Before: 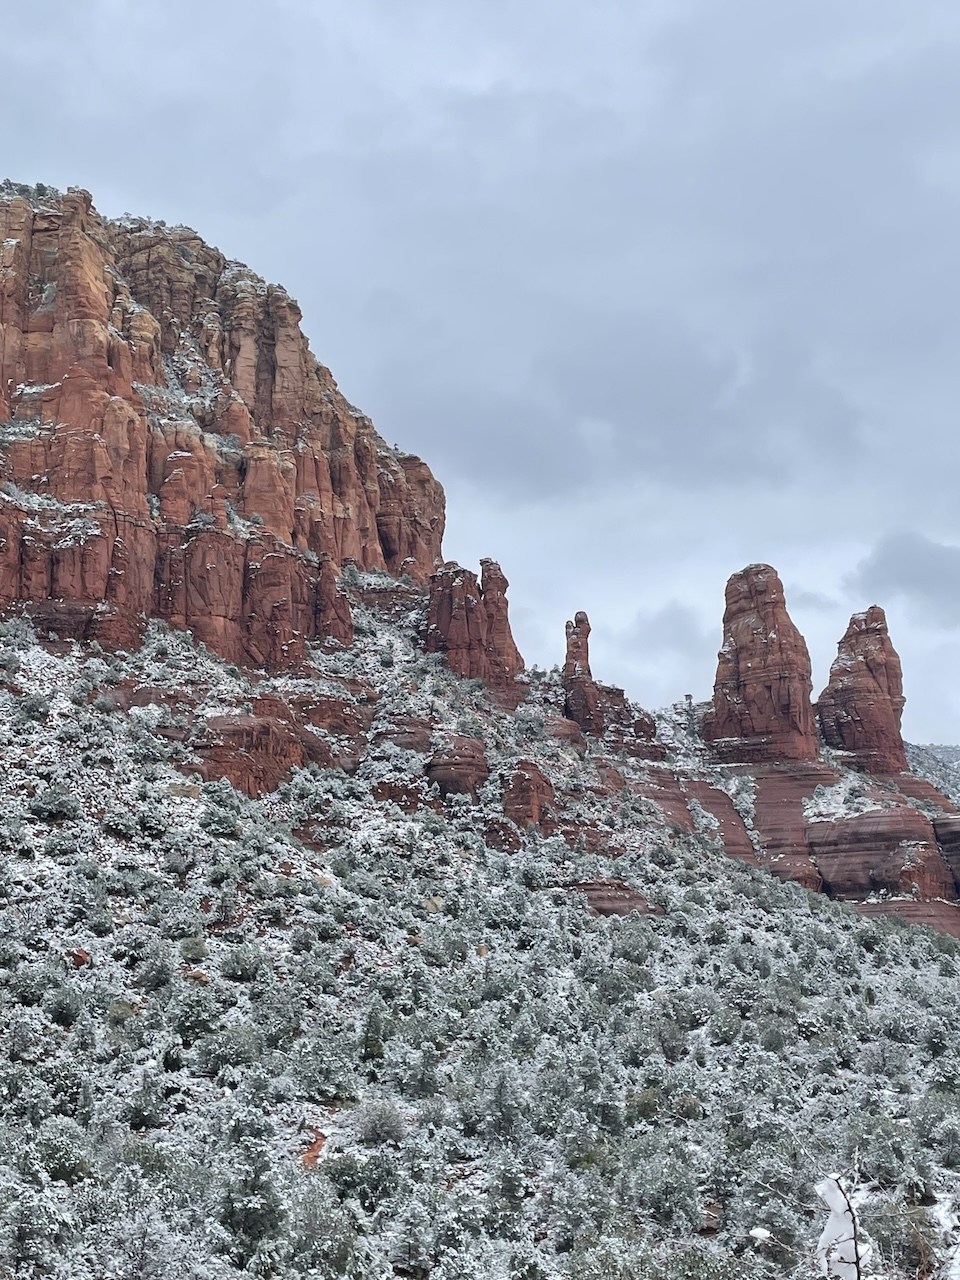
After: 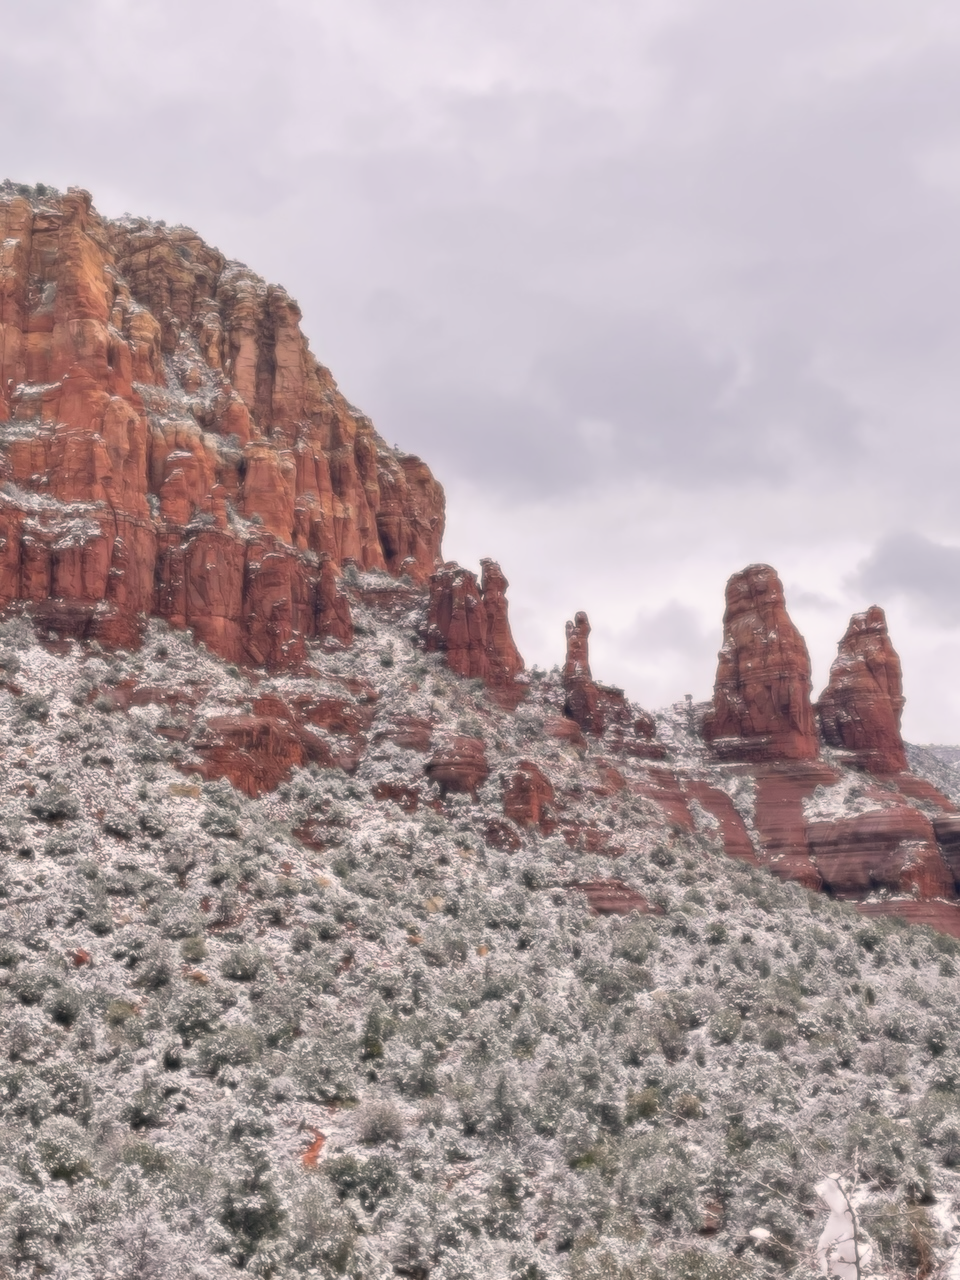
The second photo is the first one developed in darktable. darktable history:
soften: size 8.67%, mix 49%
color correction: highlights a* 11.96, highlights b* 11.58
